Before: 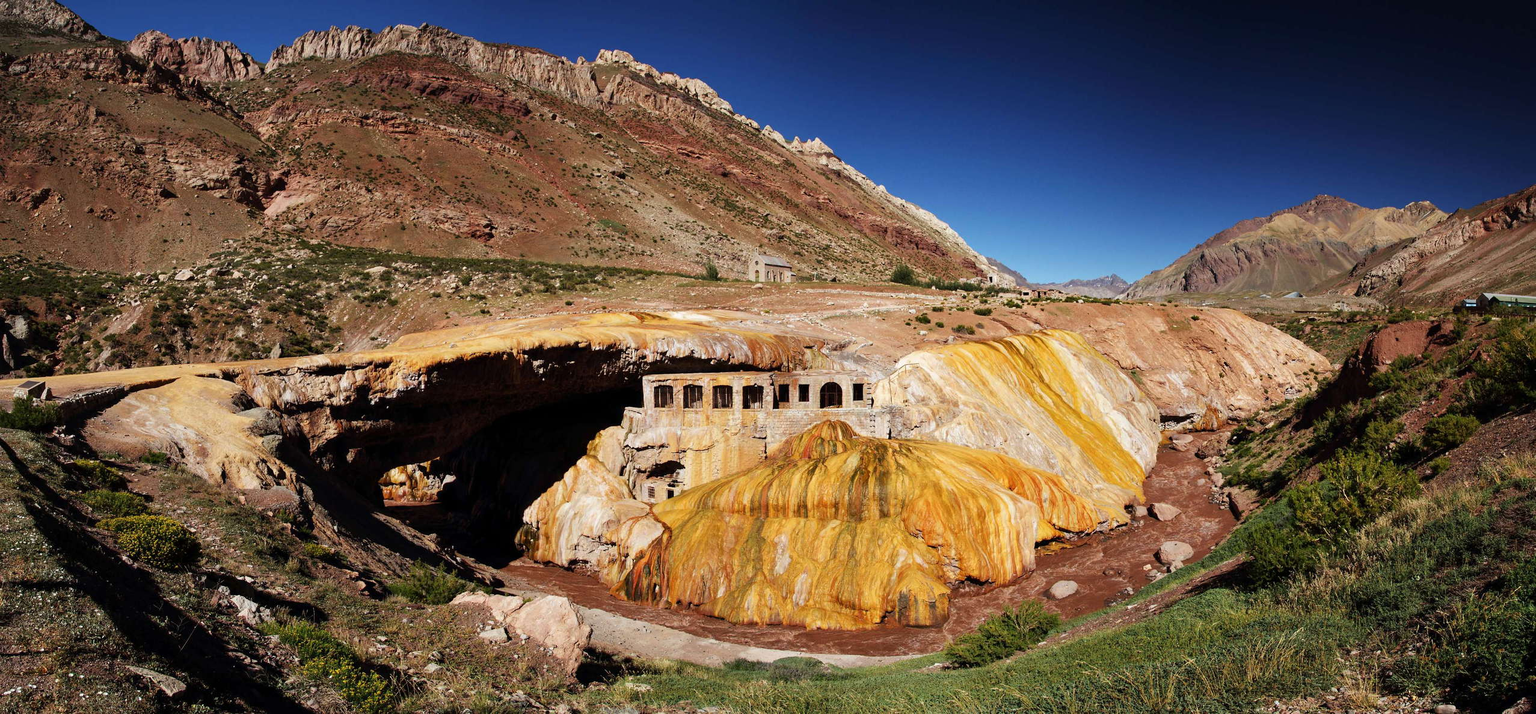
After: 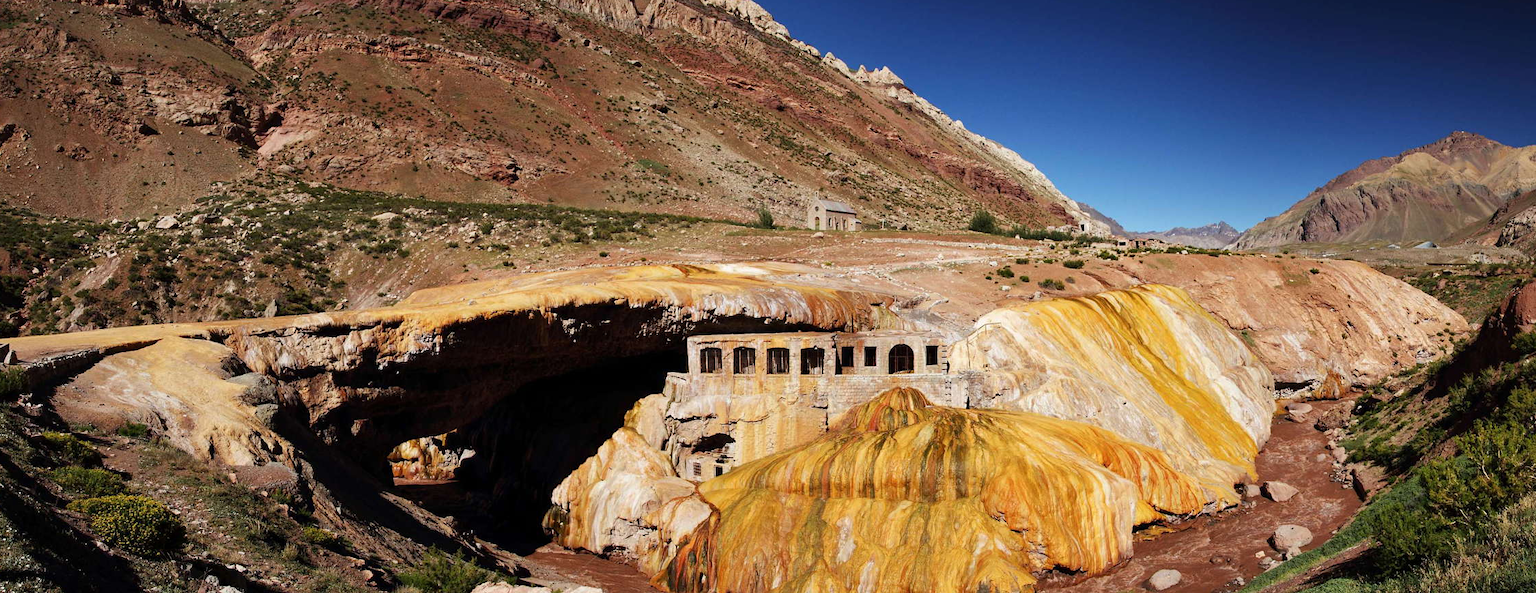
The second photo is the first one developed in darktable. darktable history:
crop and rotate: left 2.448%, top 11.155%, right 9.453%, bottom 15.664%
